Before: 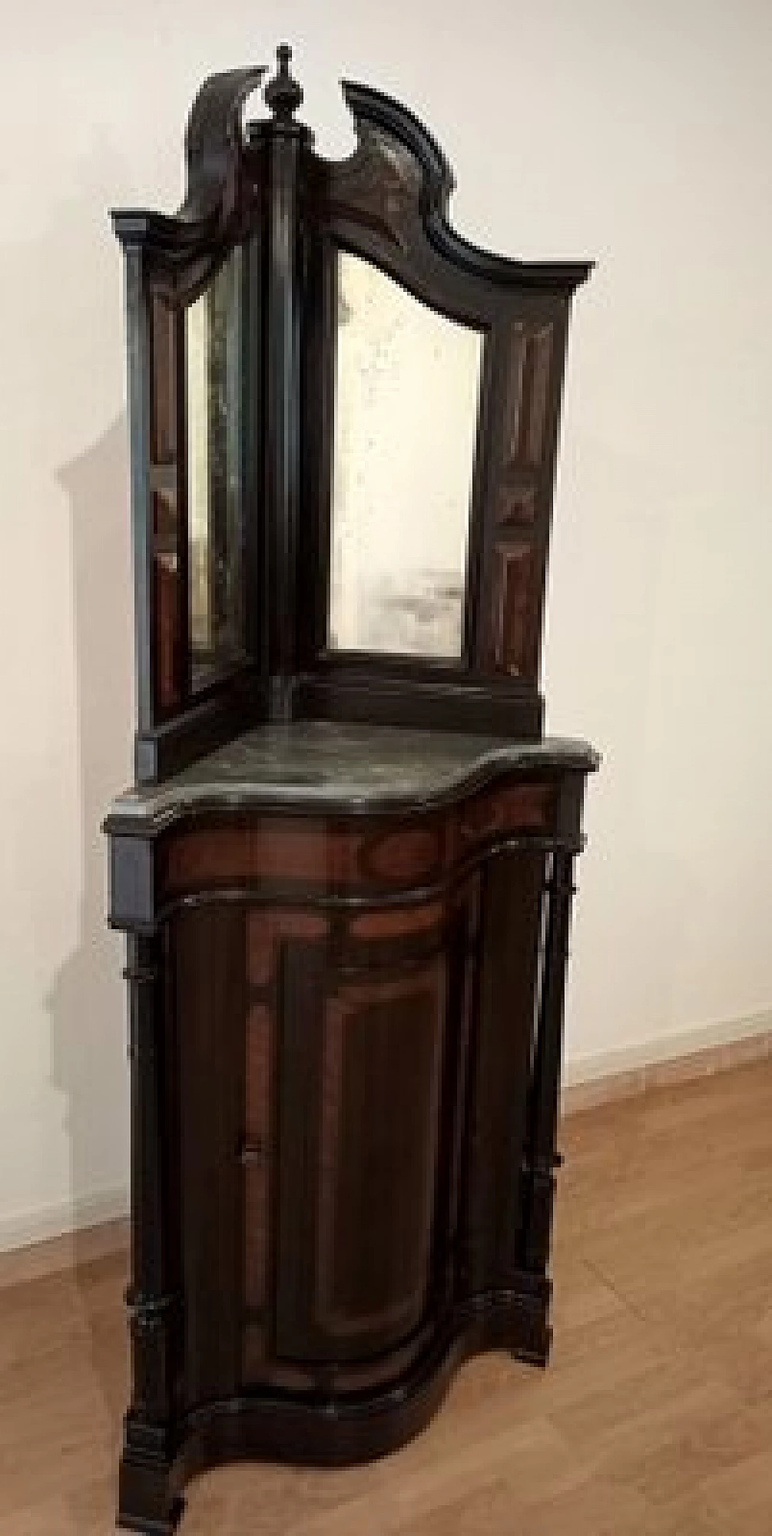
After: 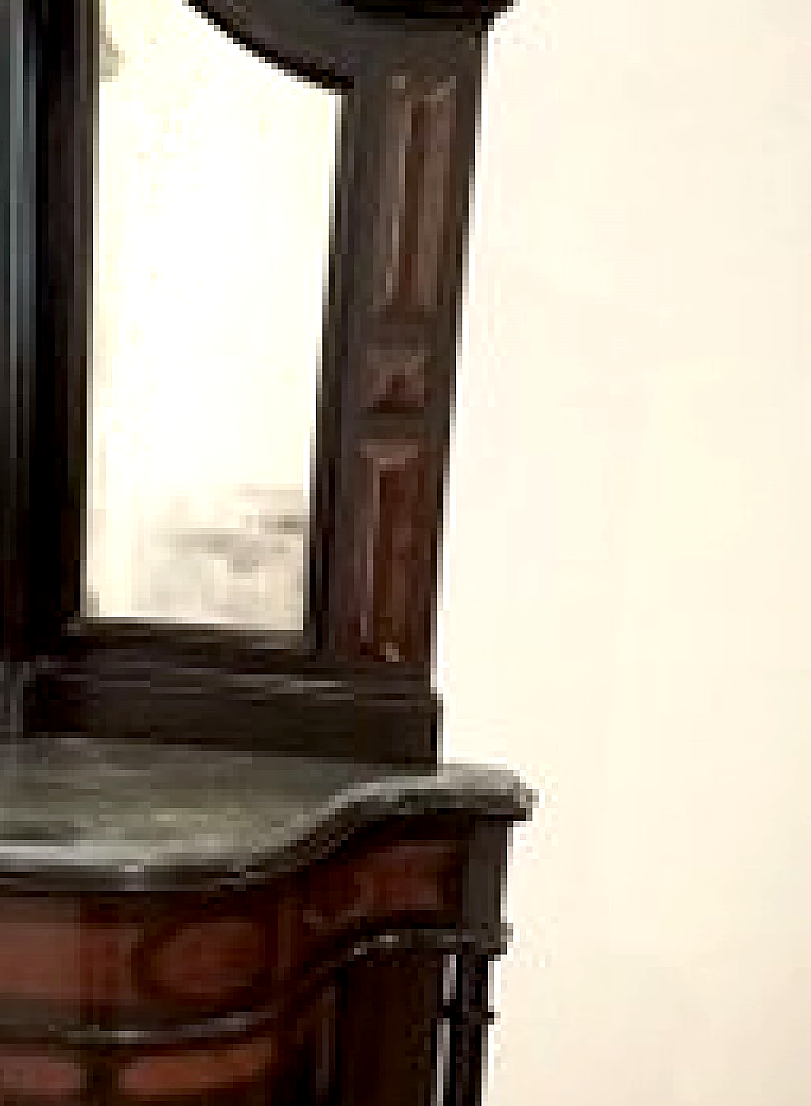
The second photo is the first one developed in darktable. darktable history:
crop: left 36.073%, top 18.055%, right 0.528%, bottom 38.512%
exposure: black level correction 0.003, exposure 0.382 EV, compensate highlight preservation false
